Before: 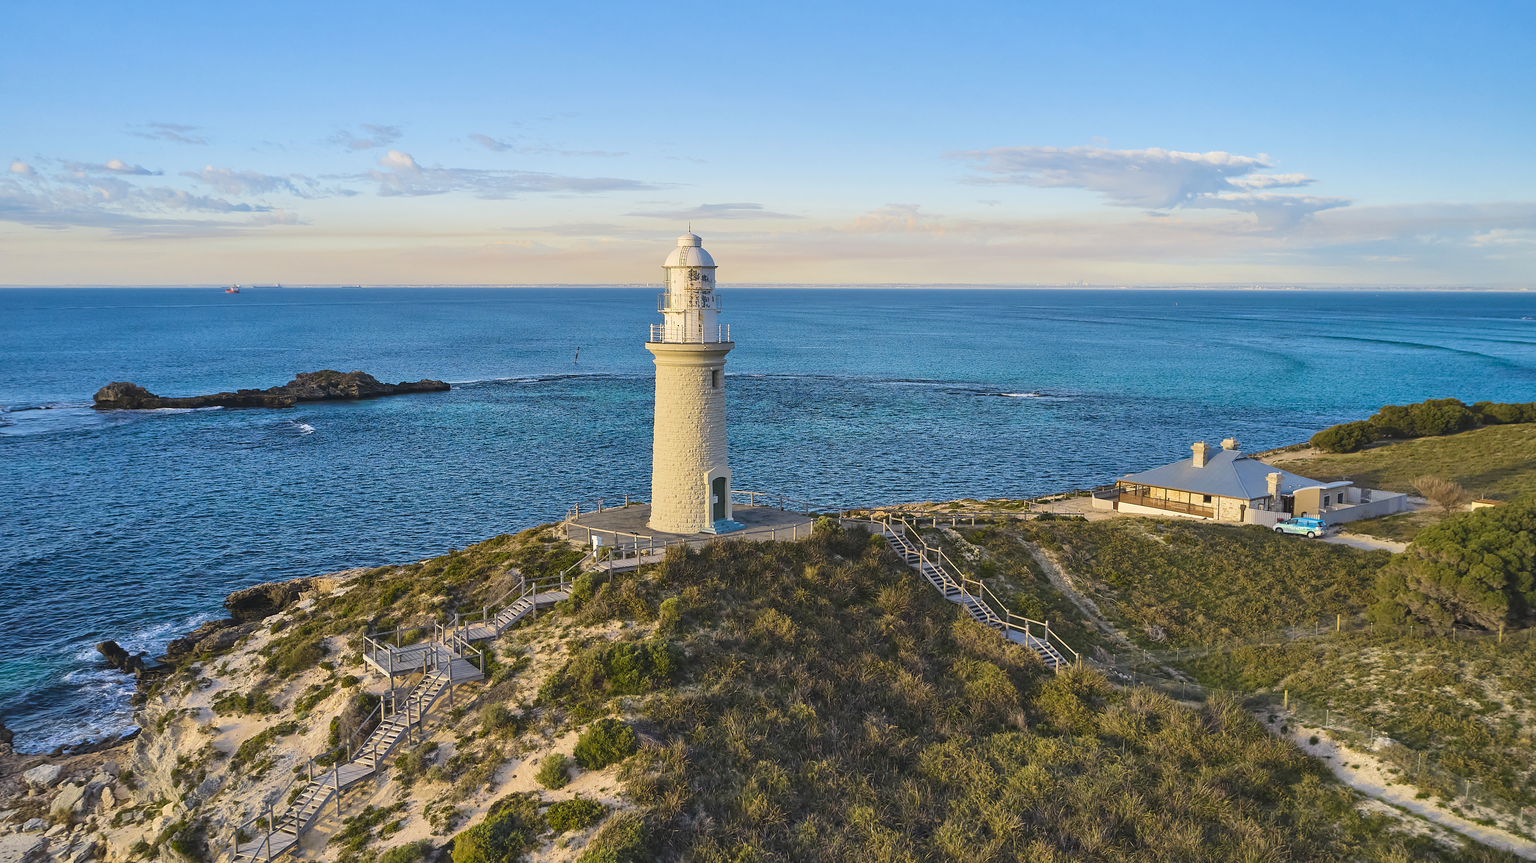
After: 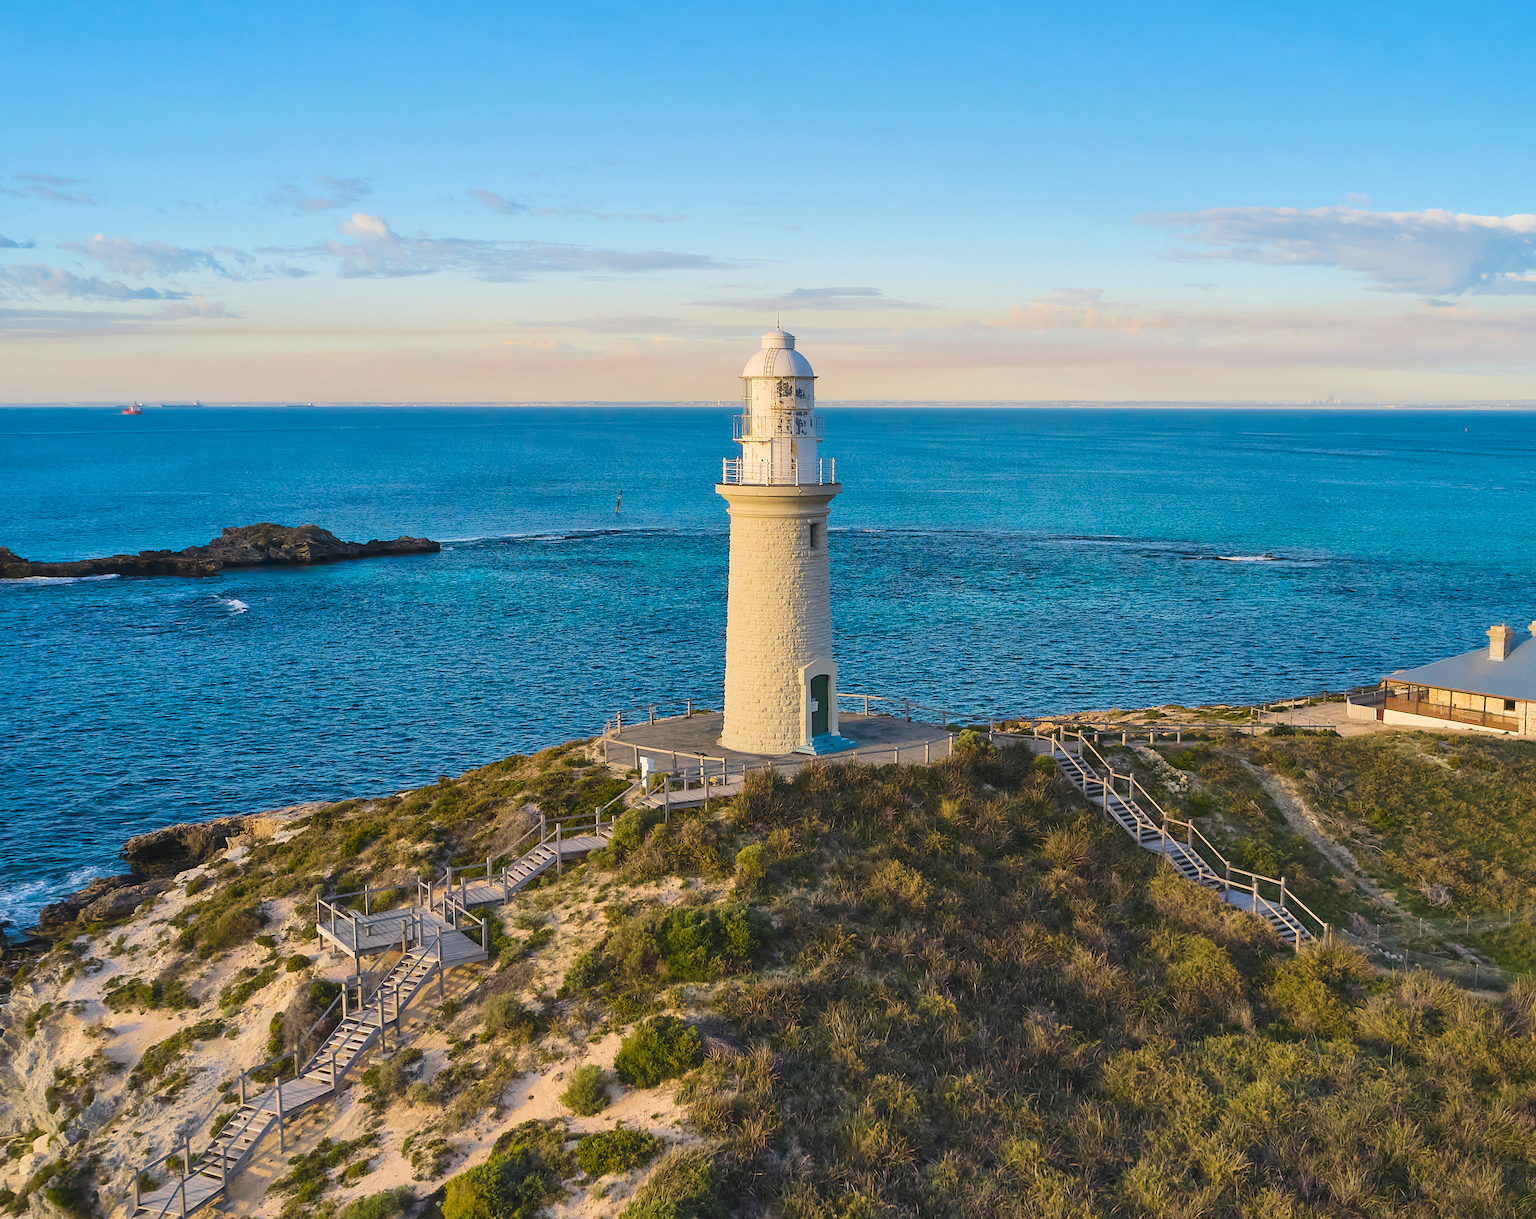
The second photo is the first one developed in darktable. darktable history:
contrast equalizer: octaves 7, y [[0.502, 0.505, 0.512, 0.529, 0.564, 0.588], [0.5 ×6], [0.502, 0.505, 0.512, 0.529, 0.564, 0.588], [0, 0.001, 0.001, 0.004, 0.008, 0.011], [0, 0.001, 0.001, 0.004, 0.008, 0.011]], mix -1
crop and rotate: left 9.061%, right 20.142%
